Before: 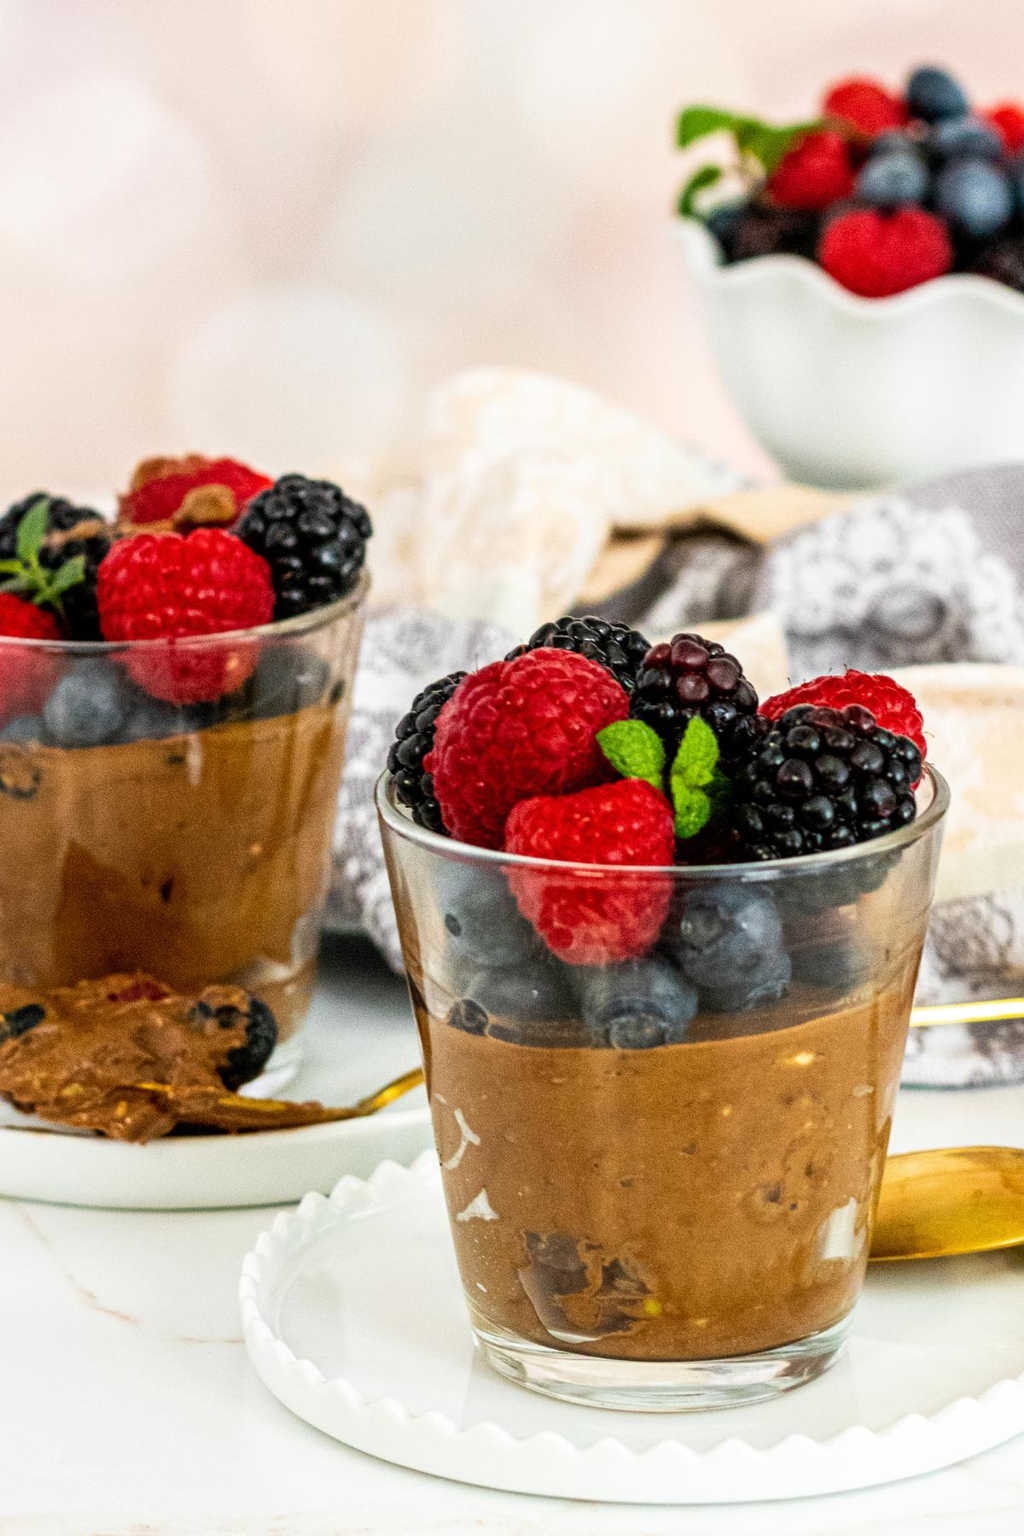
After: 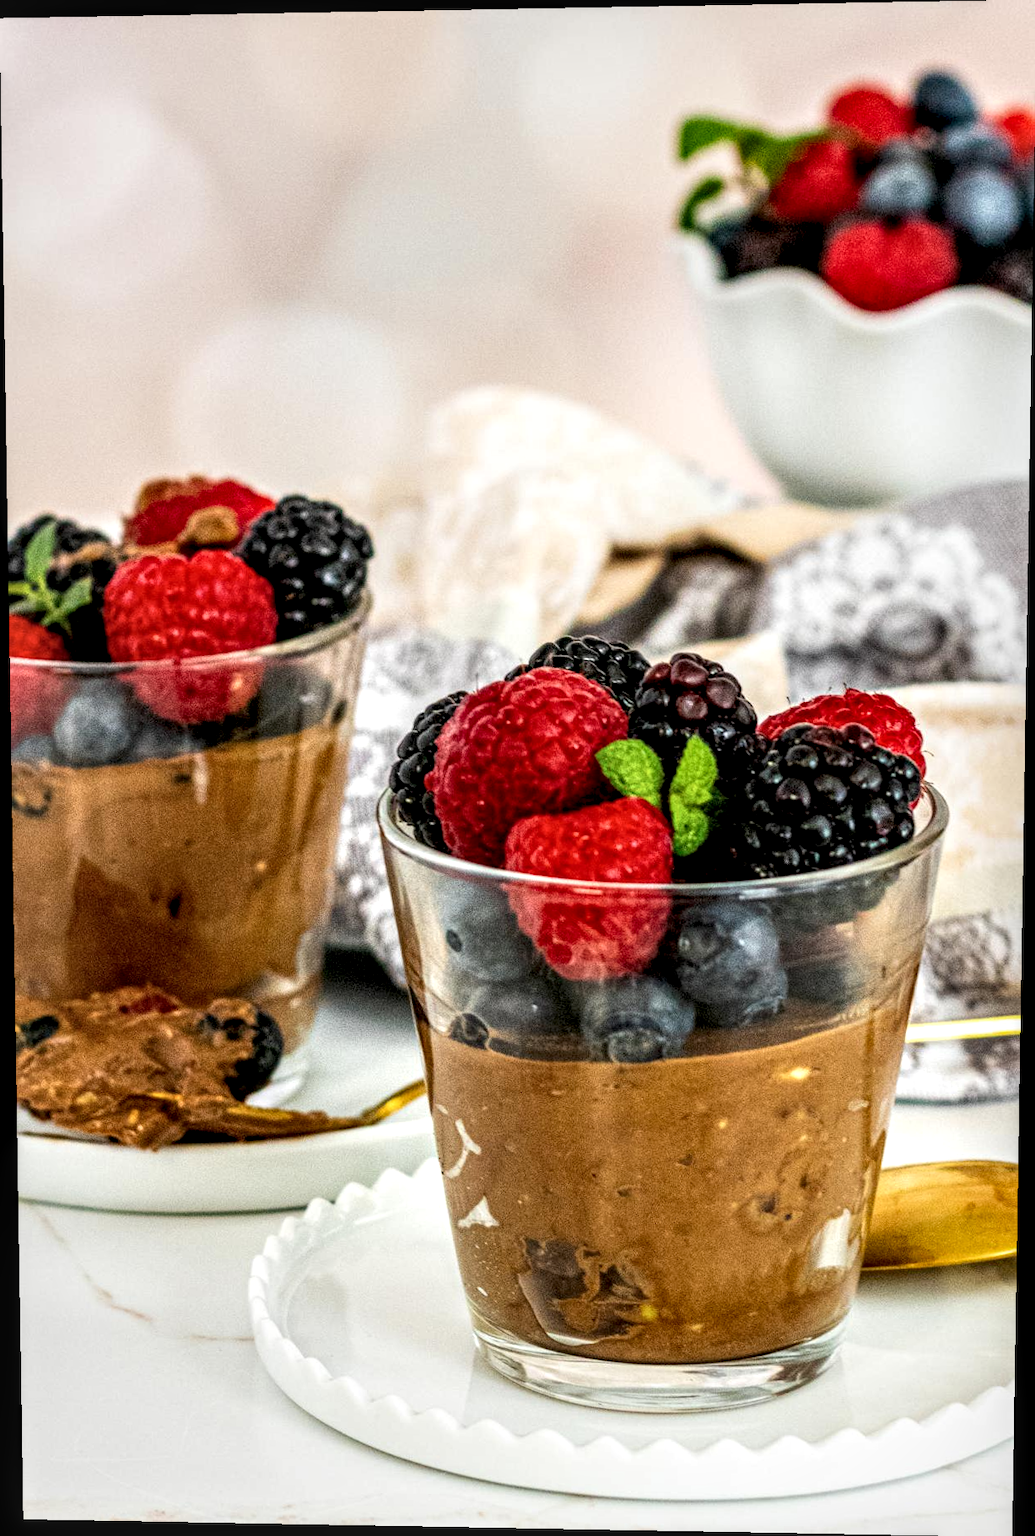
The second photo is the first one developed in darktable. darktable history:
local contrast: highlights 60%, shadows 60%, detail 160%
rotate and perspective: lens shift (vertical) 0.048, lens shift (horizontal) -0.024, automatic cropping off
